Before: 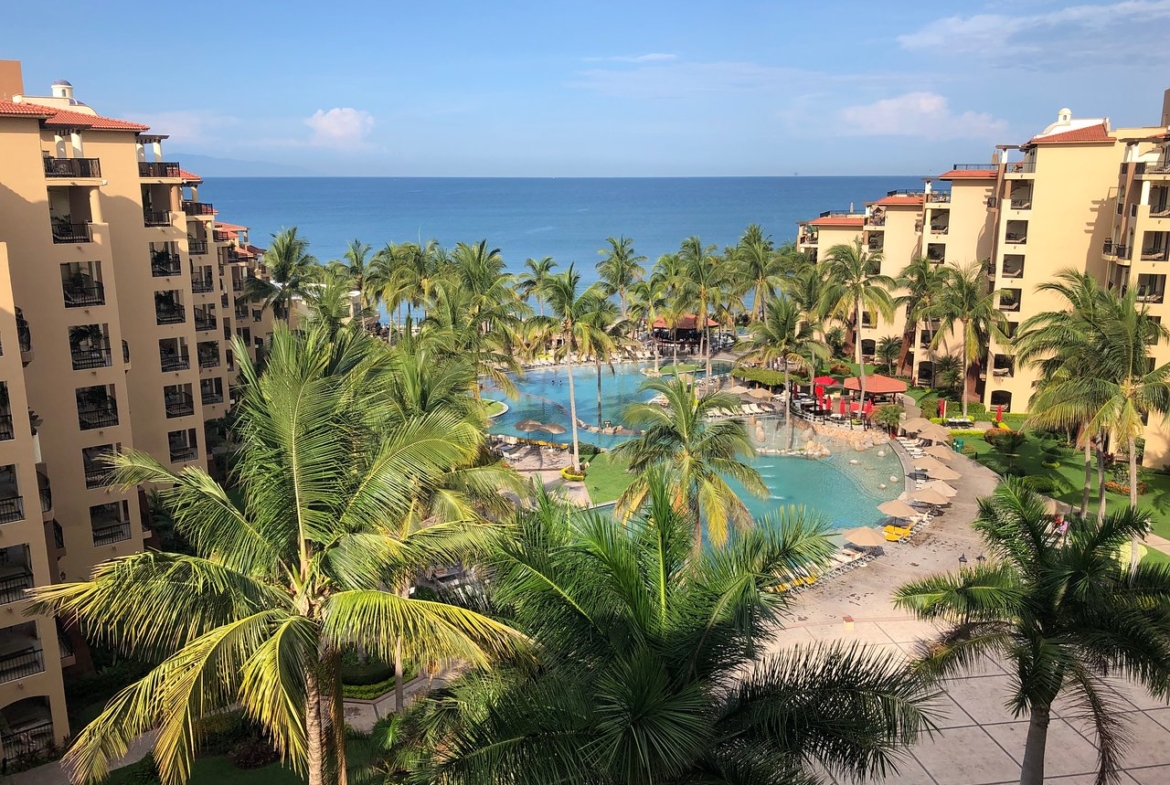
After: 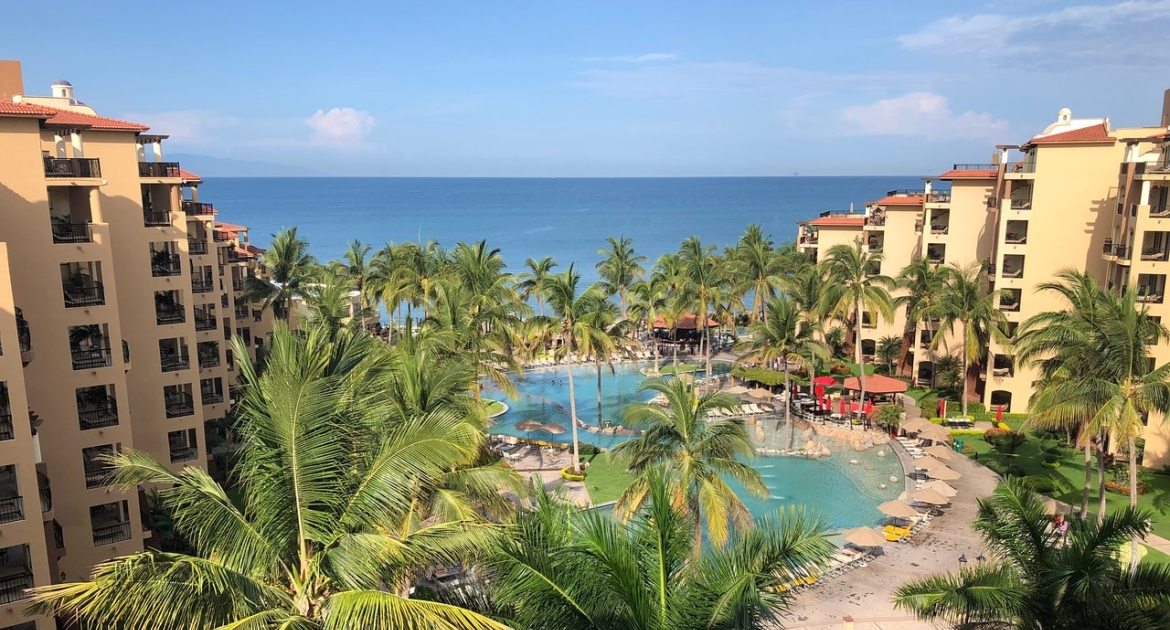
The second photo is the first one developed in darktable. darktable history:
crop: bottom 19.633%
